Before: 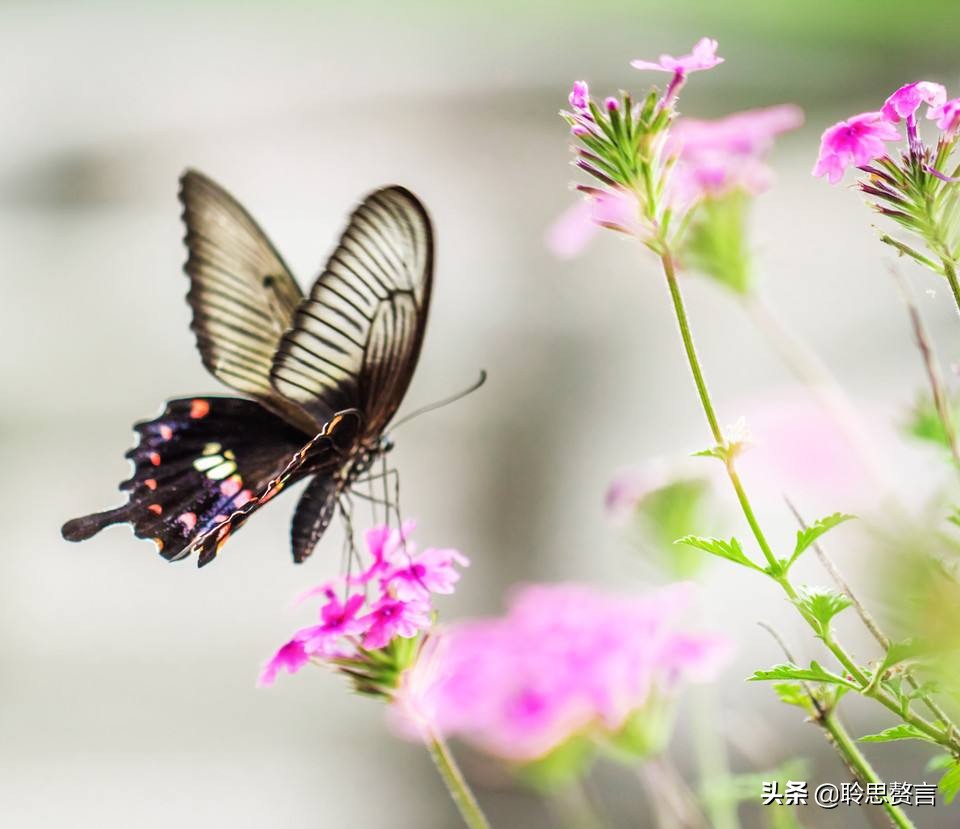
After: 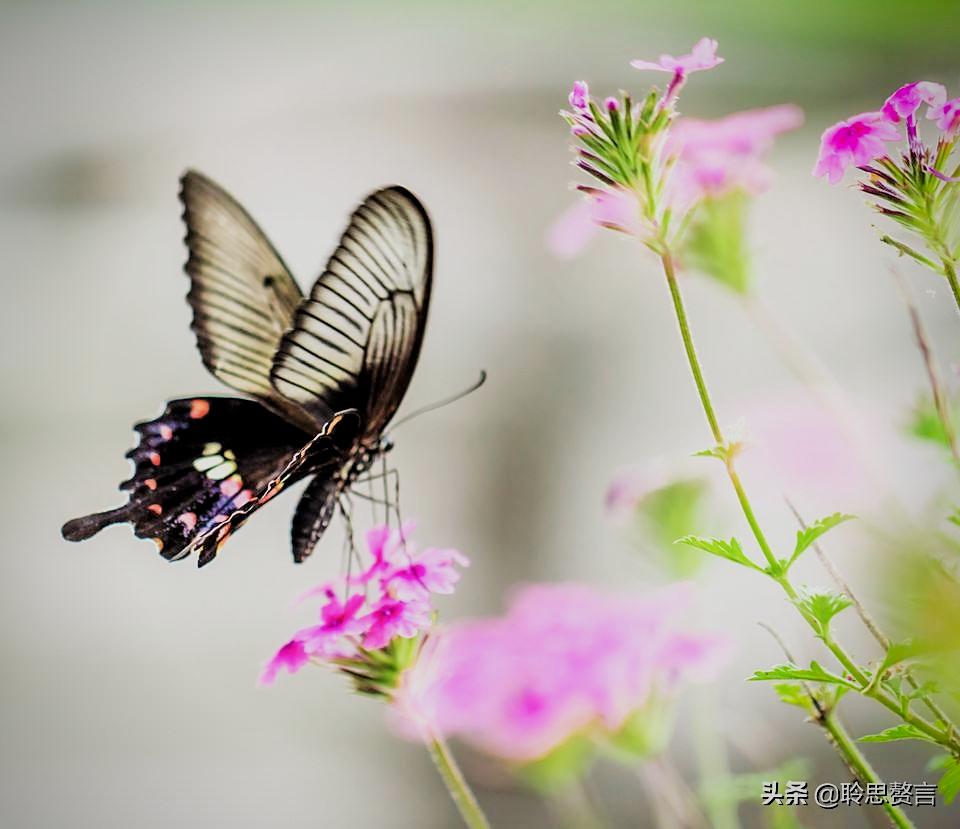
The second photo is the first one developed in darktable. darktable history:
filmic rgb: black relative exposure -7.72 EV, white relative exposure 4.42 EV, target black luminance 0%, hardness 3.75, latitude 50.54%, contrast 1.062, highlights saturation mix 9.54%, shadows ↔ highlights balance -0.247%
vignetting: saturation 0.374
sharpen: radius 1.858, amount 0.4, threshold 1.694
